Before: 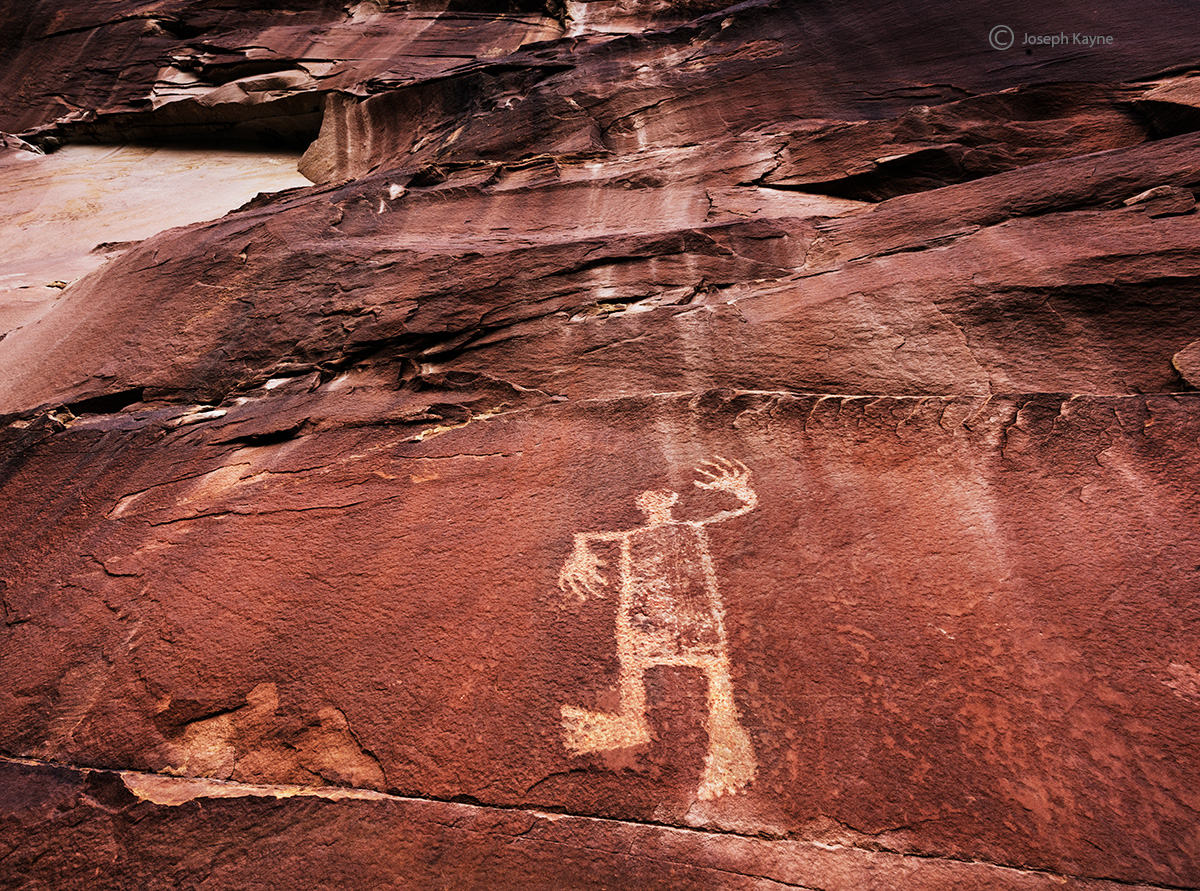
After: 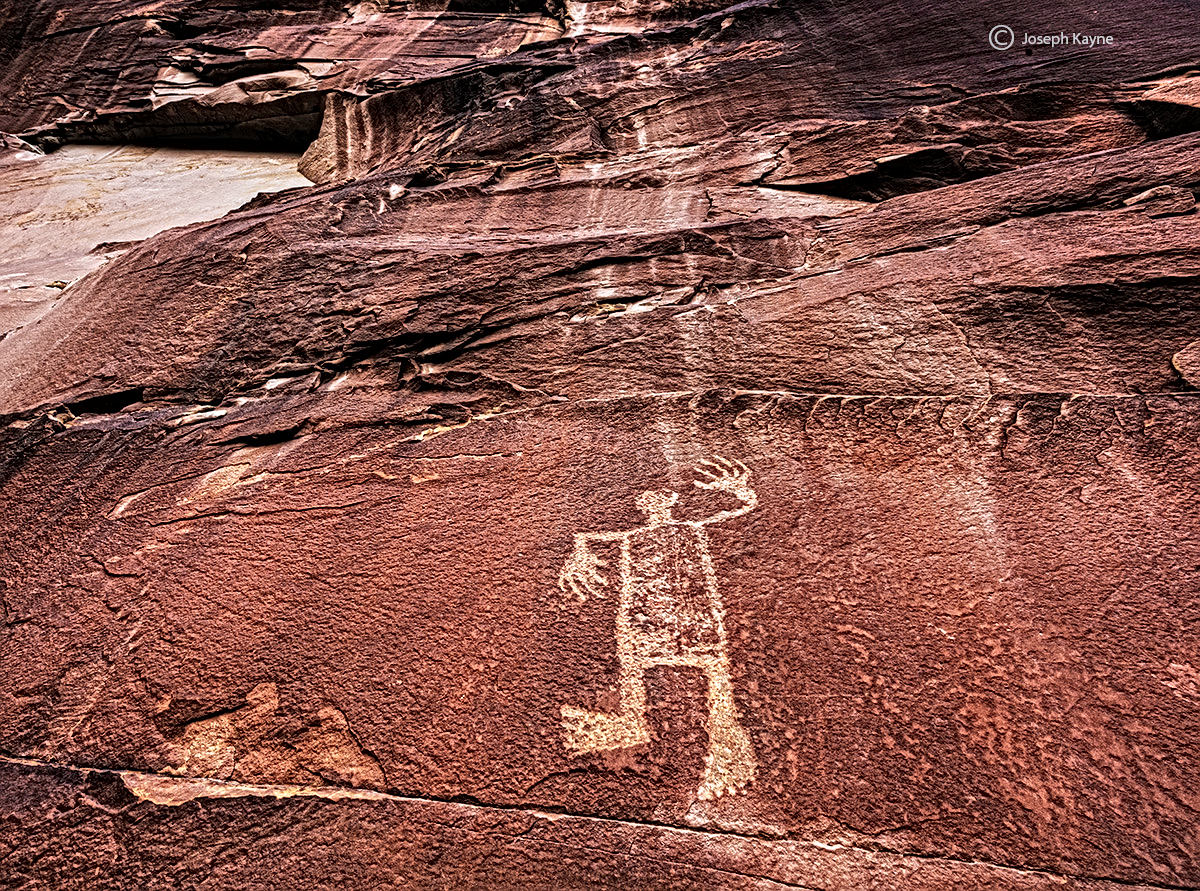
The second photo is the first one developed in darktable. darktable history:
local contrast: mode bilateral grid, contrast 21, coarseness 4, detail 299%, midtone range 0.2
shadows and highlights: highlights color adjustment 41.75%, soften with gaussian
color zones: curves: ch1 [(0.077, 0.436) (0.25, 0.5) (0.75, 0.5)]
